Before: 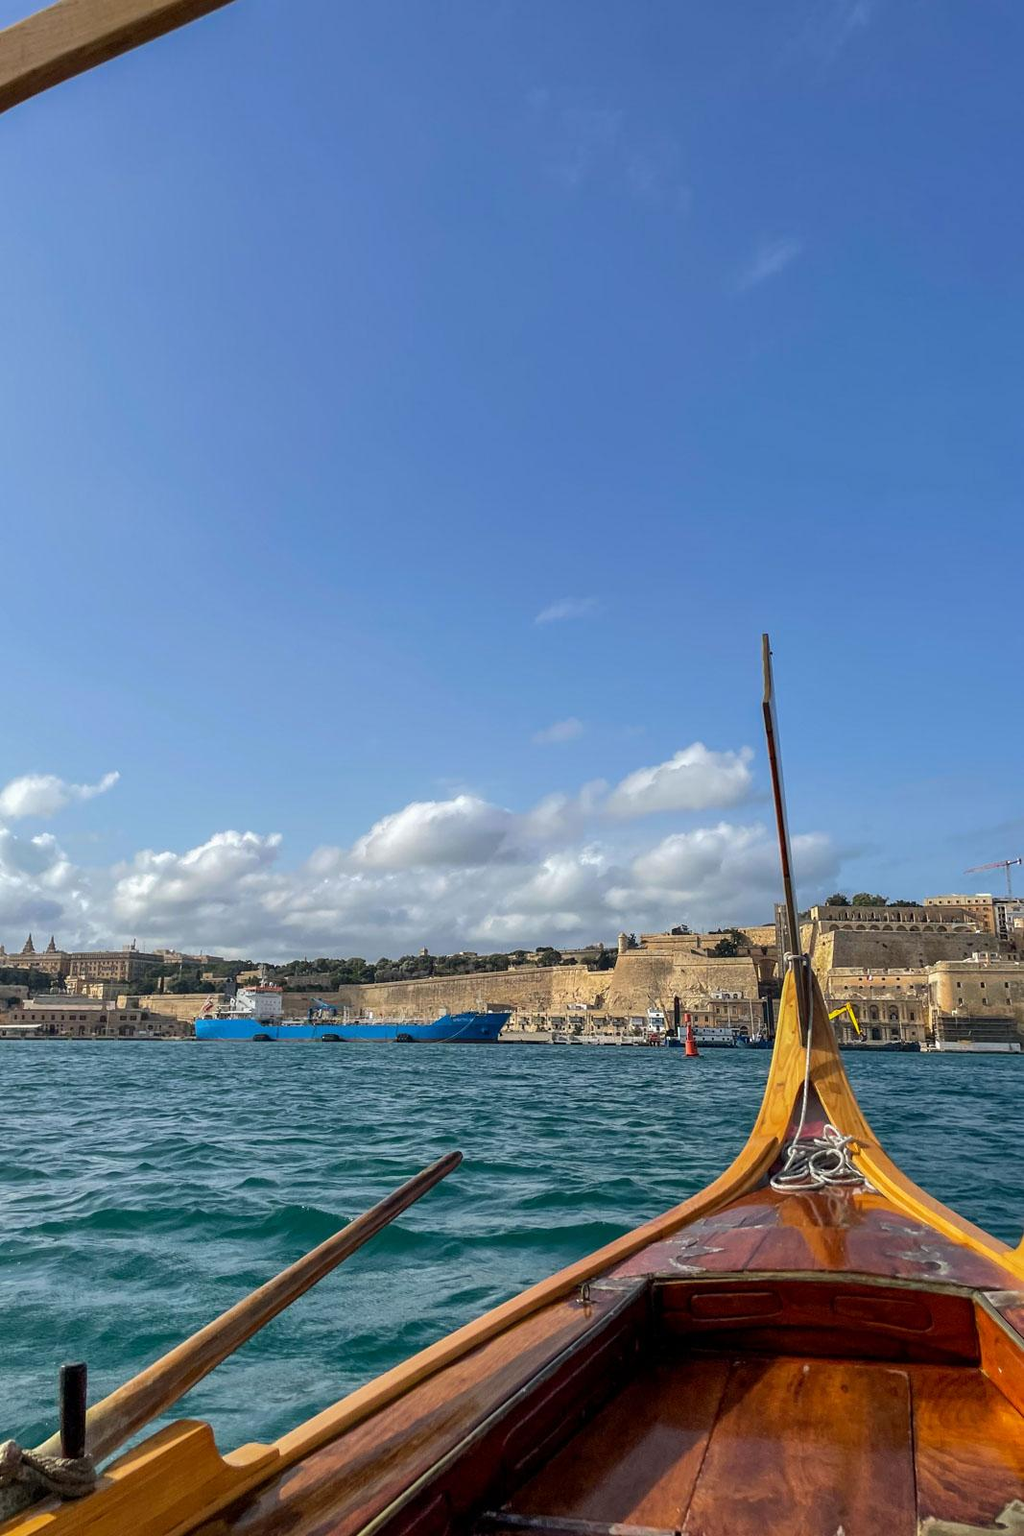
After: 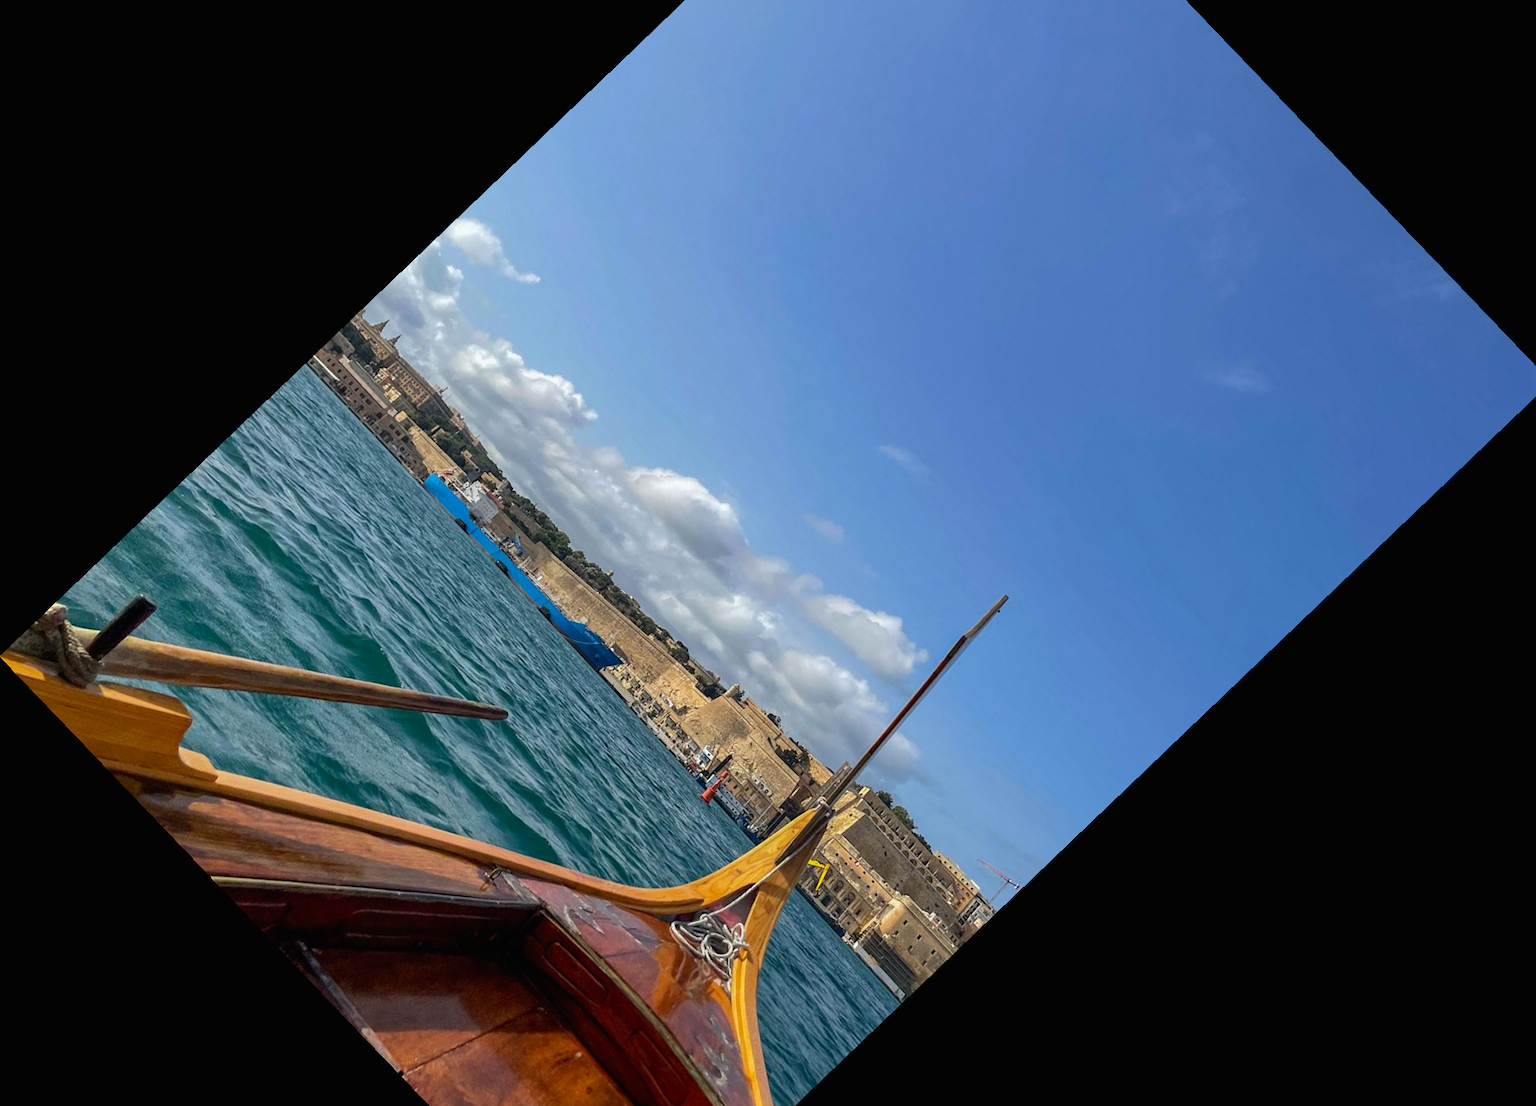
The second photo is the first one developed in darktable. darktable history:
crop and rotate: angle -46.26°, top 16.234%, right 0.912%, bottom 11.704%
contrast brightness saturation: contrast -0.02, brightness -0.01, saturation 0.03
